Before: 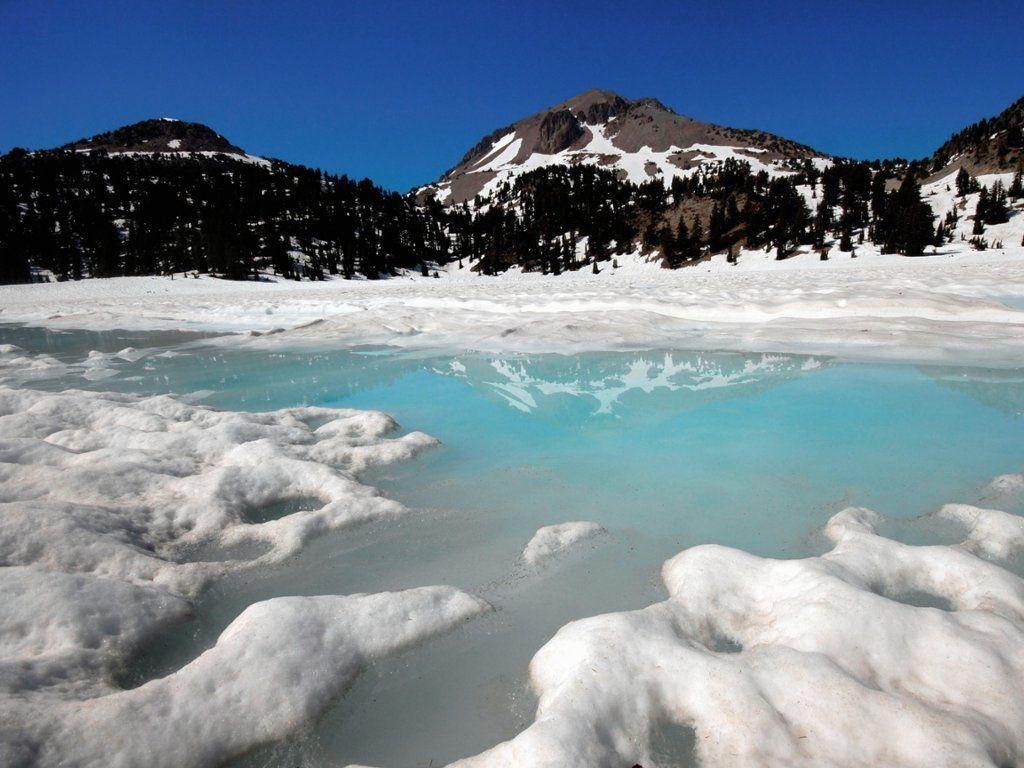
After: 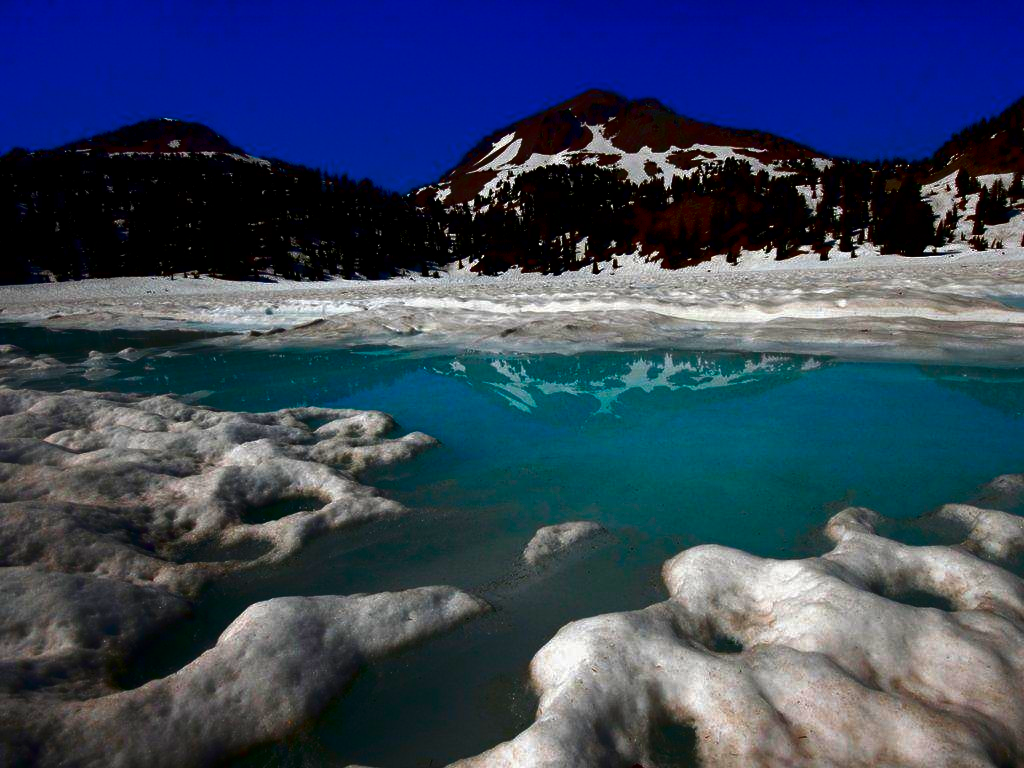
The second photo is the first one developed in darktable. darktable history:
exposure: compensate exposure bias true, compensate highlight preservation false
contrast brightness saturation: brightness -1, saturation 1
